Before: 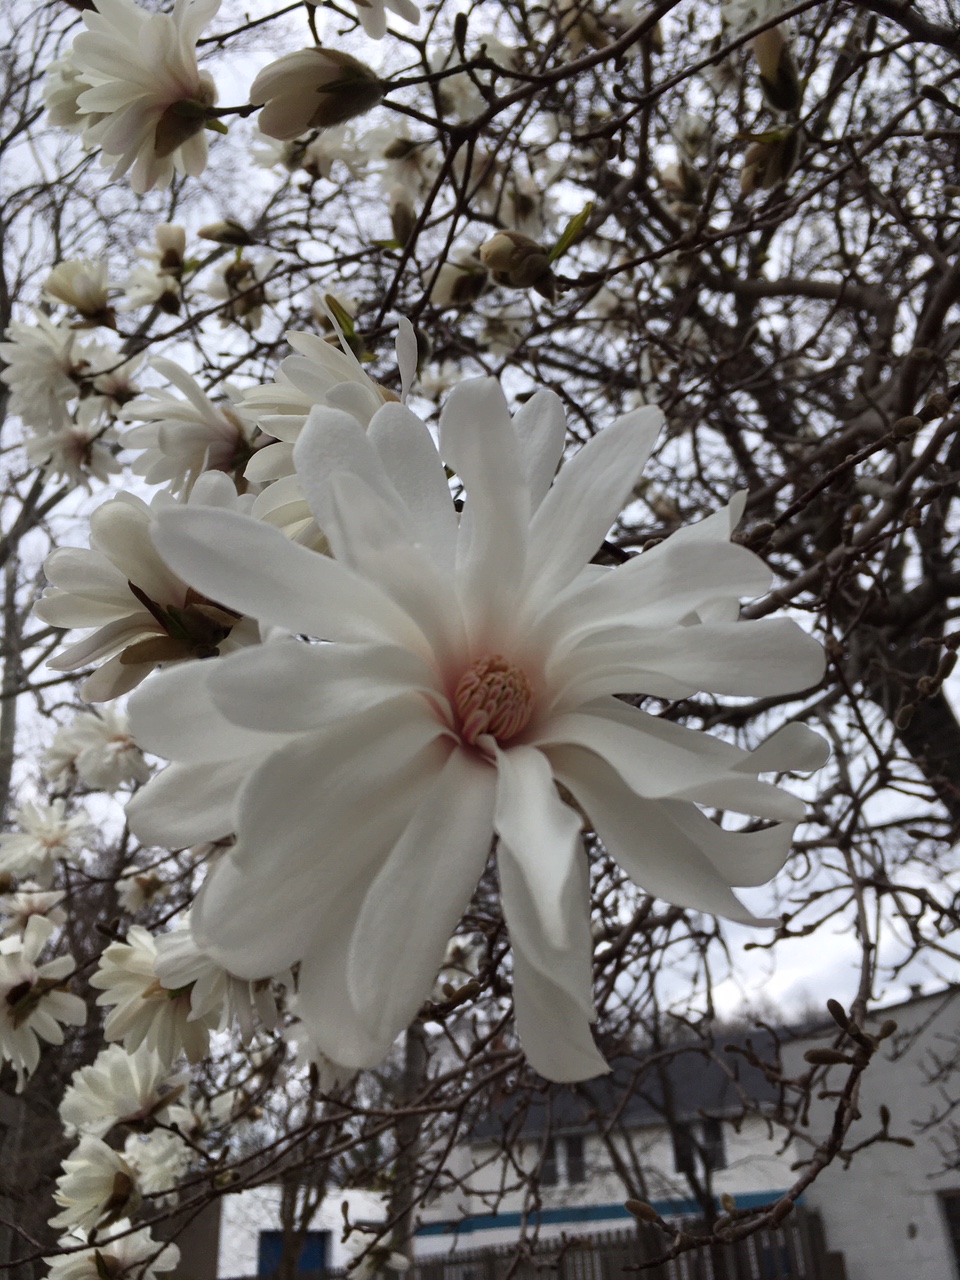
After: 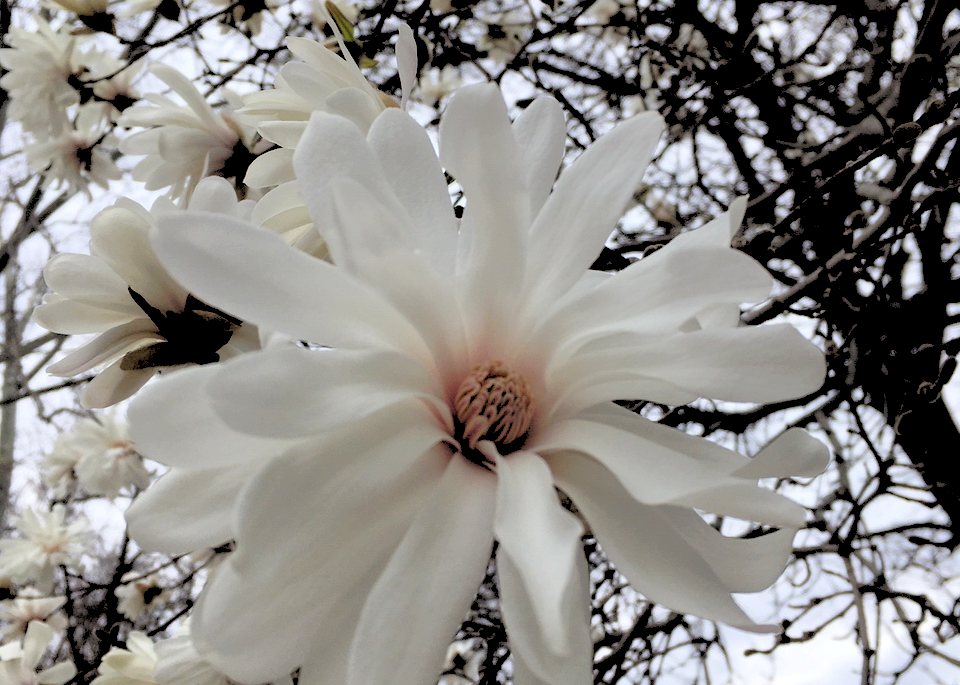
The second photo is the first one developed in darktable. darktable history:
tone curve: curves: ch0 [(0, 0) (0.003, 0.013) (0.011, 0.017) (0.025, 0.028) (0.044, 0.049) (0.069, 0.07) (0.1, 0.103) (0.136, 0.143) (0.177, 0.186) (0.224, 0.232) (0.277, 0.282) (0.335, 0.333) (0.399, 0.405) (0.468, 0.477) (0.543, 0.54) (0.623, 0.627) (0.709, 0.709) (0.801, 0.798) (0.898, 0.902) (1, 1)], preserve colors none
crop and rotate: top 23.043%, bottom 23.437%
rgb levels: levels [[0.027, 0.429, 0.996], [0, 0.5, 1], [0, 0.5, 1]]
